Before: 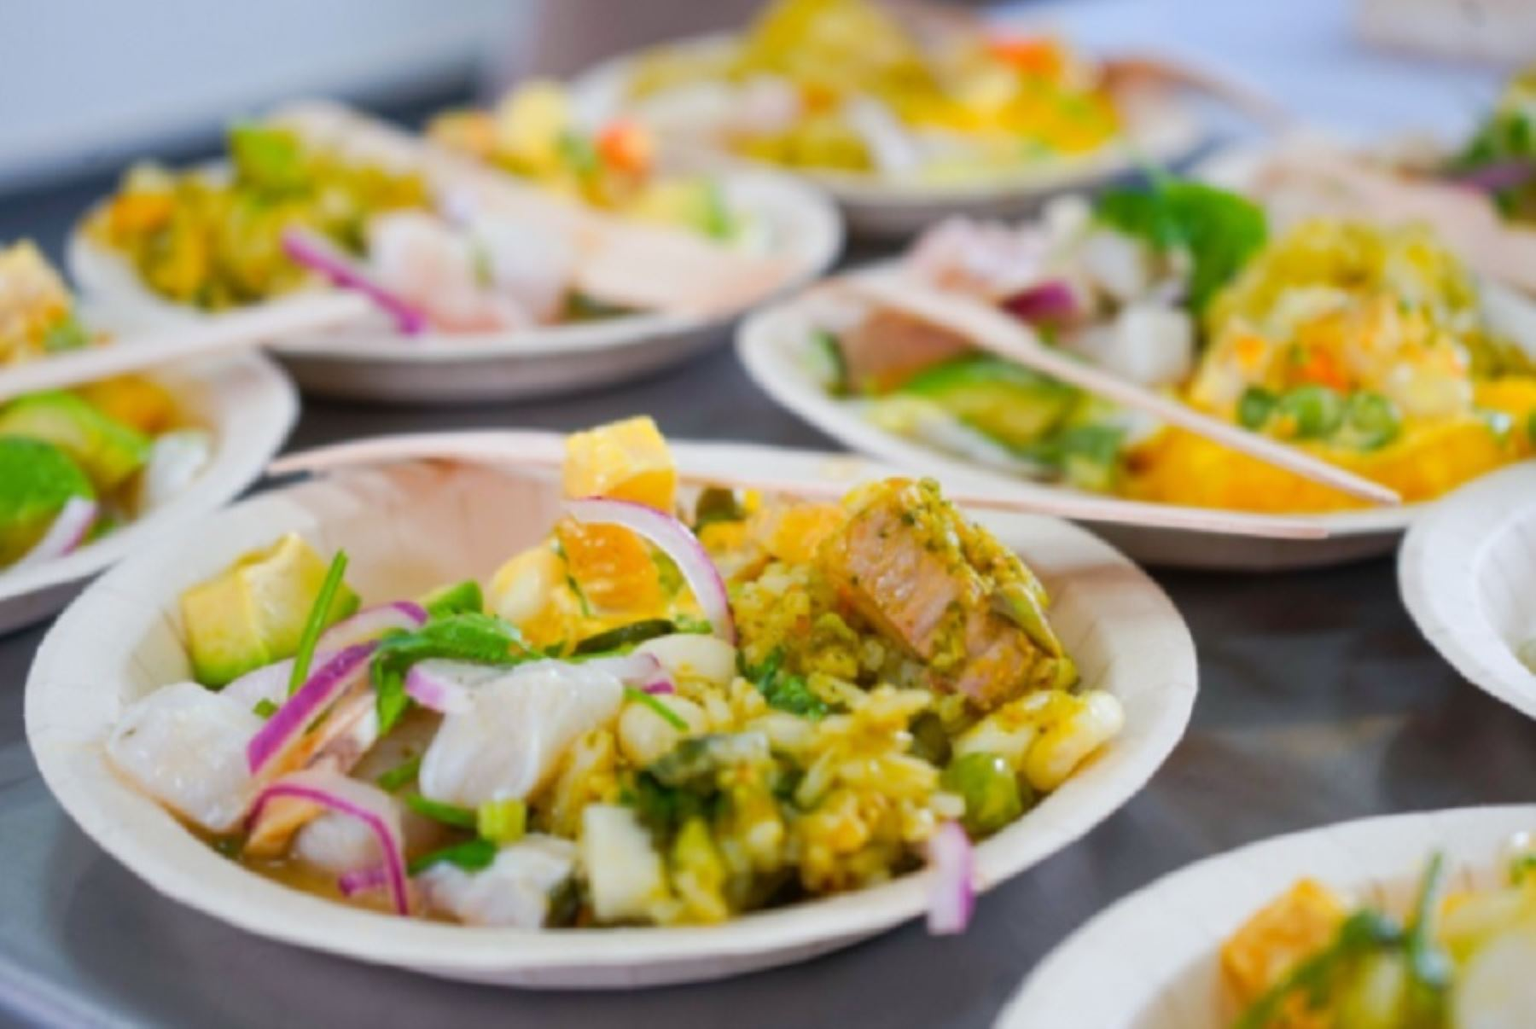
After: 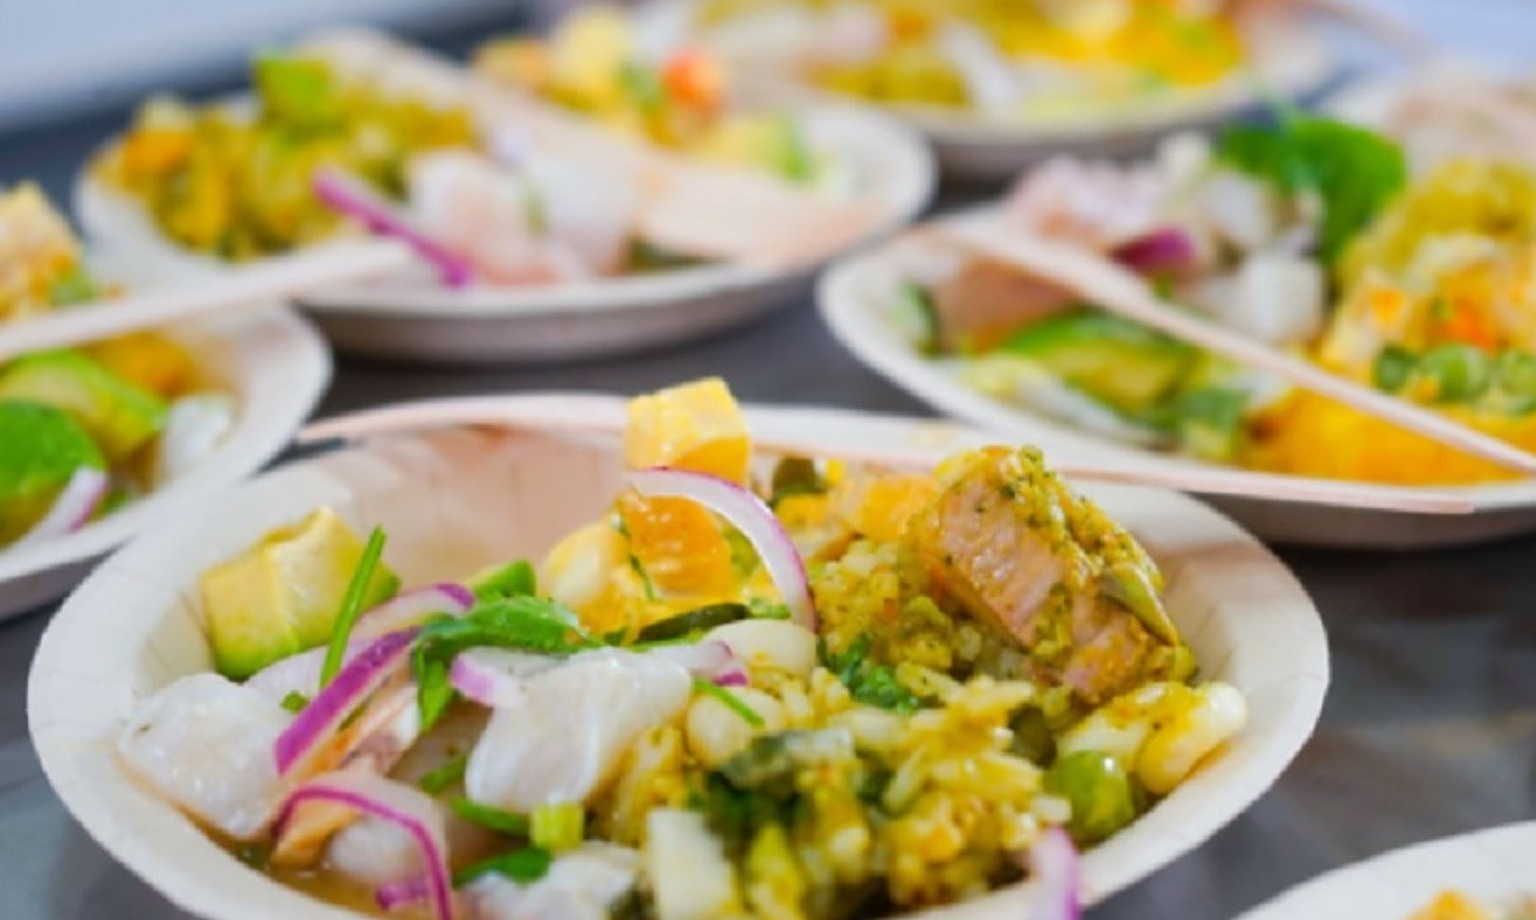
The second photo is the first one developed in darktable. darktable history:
sharpen: on, module defaults
crop: top 7.392%, right 9.882%, bottom 11.939%
